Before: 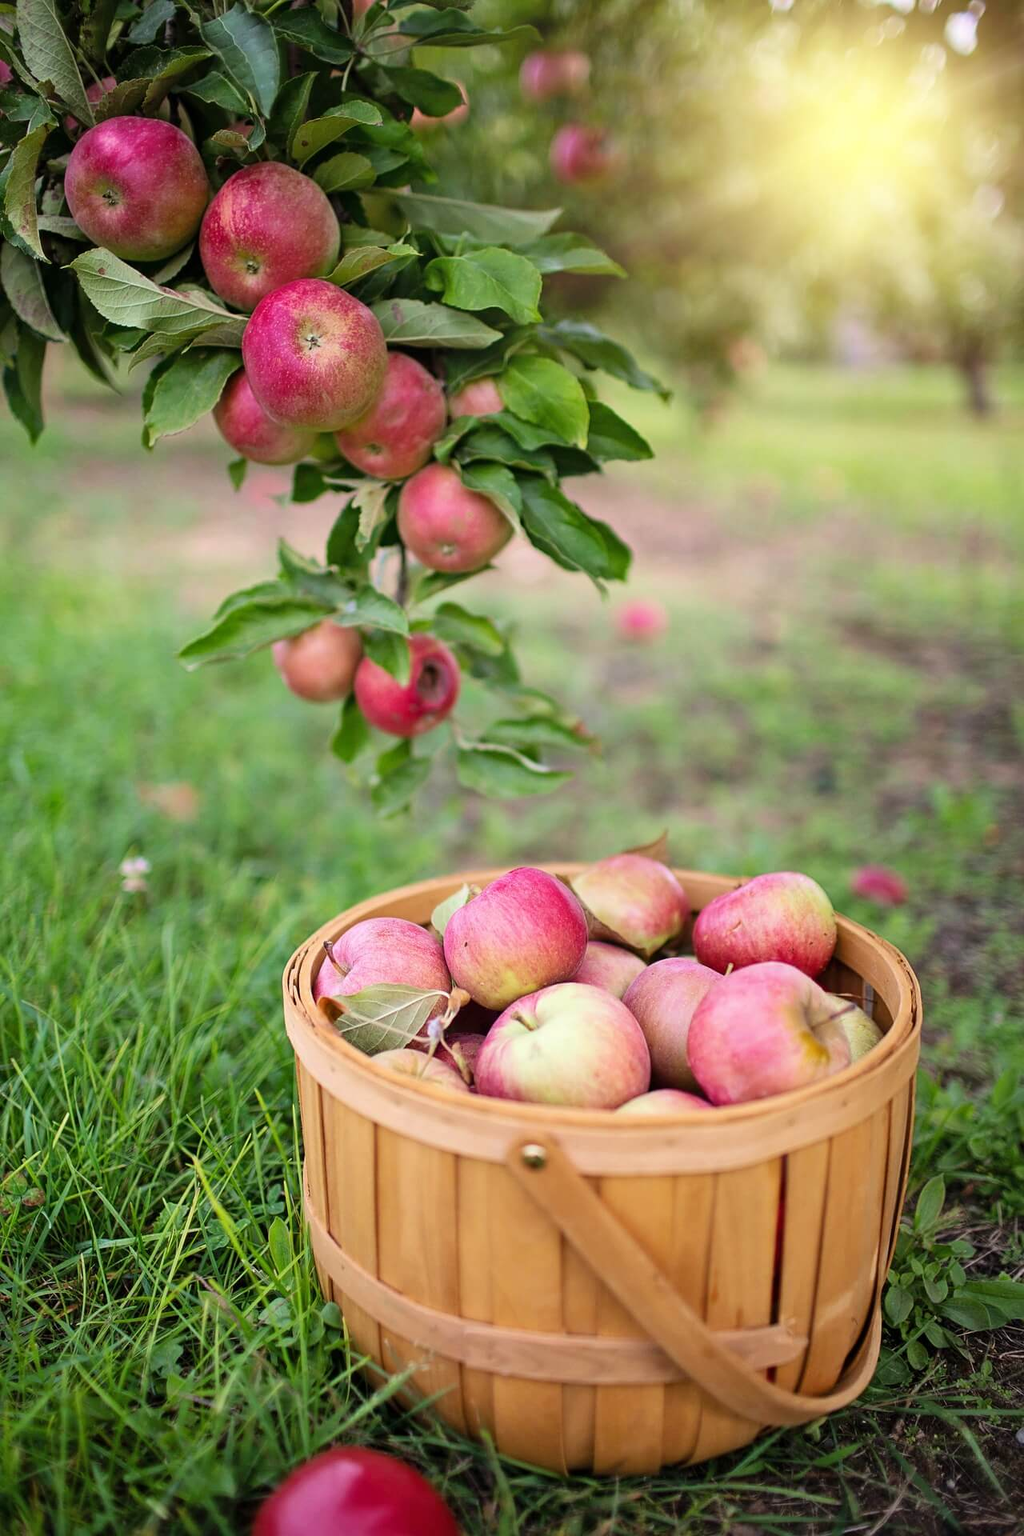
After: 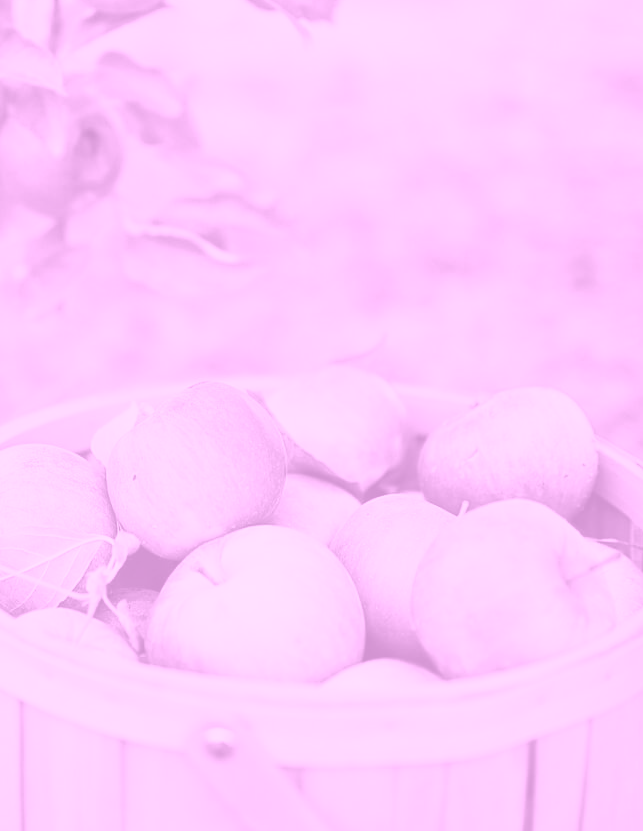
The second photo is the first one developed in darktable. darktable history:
crop: left 35.03%, top 36.625%, right 14.663%, bottom 20.057%
tone curve: curves: ch0 [(0, 0.013) (0.036, 0.045) (0.274, 0.286) (0.566, 0.623) (0.794, 0.827) (1, 0.953)]; ch1 [(0, 0) (0.389, 0.403) (0.462, 0.48) (0.499, 0.5) (0.524, 0.527) (0.57, 0.599) (0.626, 0.65) (0.761, 0.781) (1, 1)]; ch2 [(0, 0) (0.464, 0.478) (0.5, 0.501) (0.533, 0.542) (0.599, 0.613) (0.704, 0.731) (1, 1)], color space Lab, independent channels, preserve colors none
colorize: hue 331.2°, saturation 75%, source mix 30.28%, lightness 70.52%, version 1
exposure: black level correction 0, compensate exposure bias true, compensate highlight preservation false
